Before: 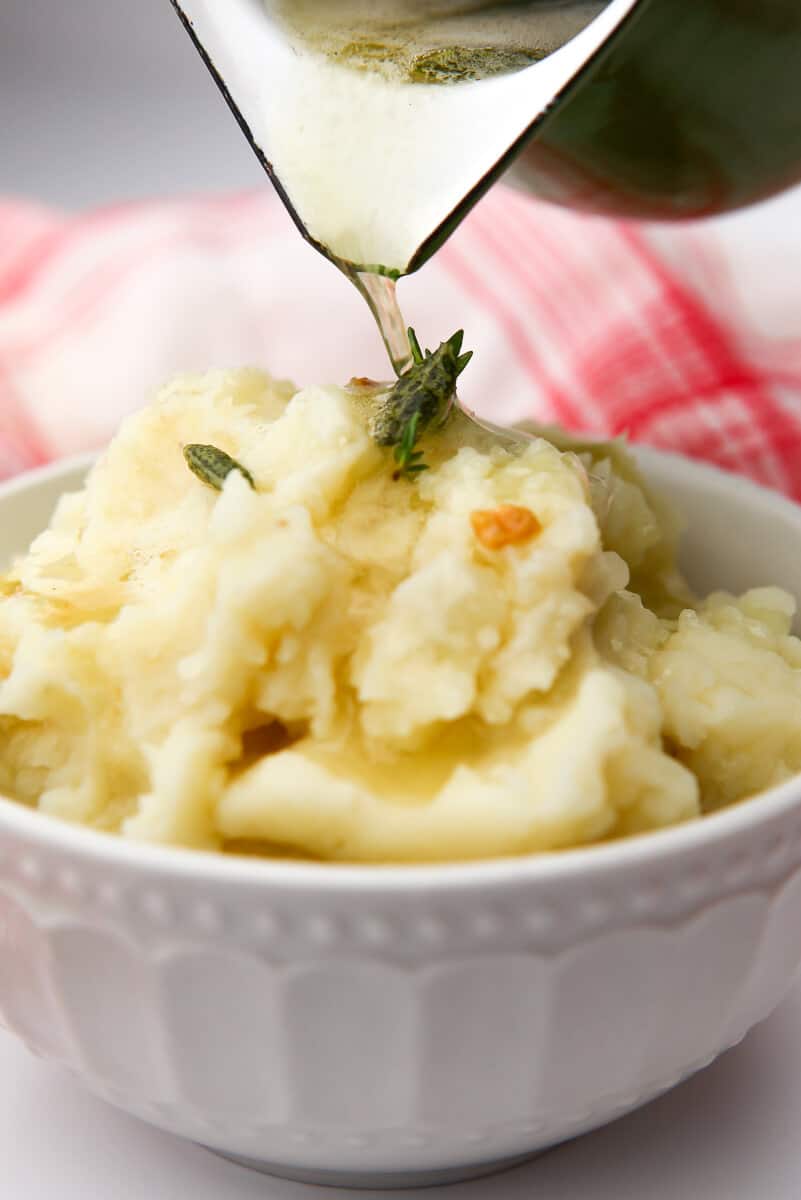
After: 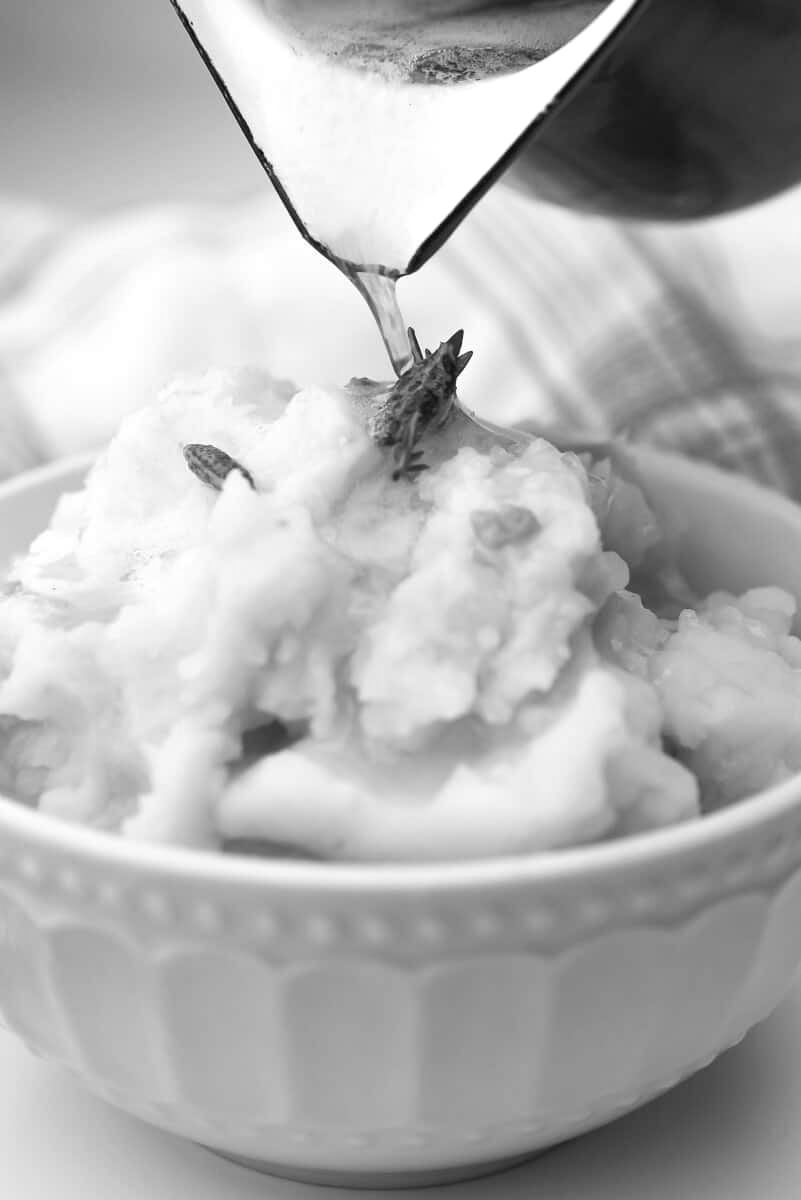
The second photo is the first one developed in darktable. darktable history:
white balance: red 1.042, blue 1.17
monochrome: on, module defaults
color calibration: output R [1.063, -0.012, -0.003, 0], output G [0, 1.022, 0.021, 0], output B [-0.079, 0.047, 1, 0], illuminant custom, x 0.389, y 0.387, temperature 3838.64 K
